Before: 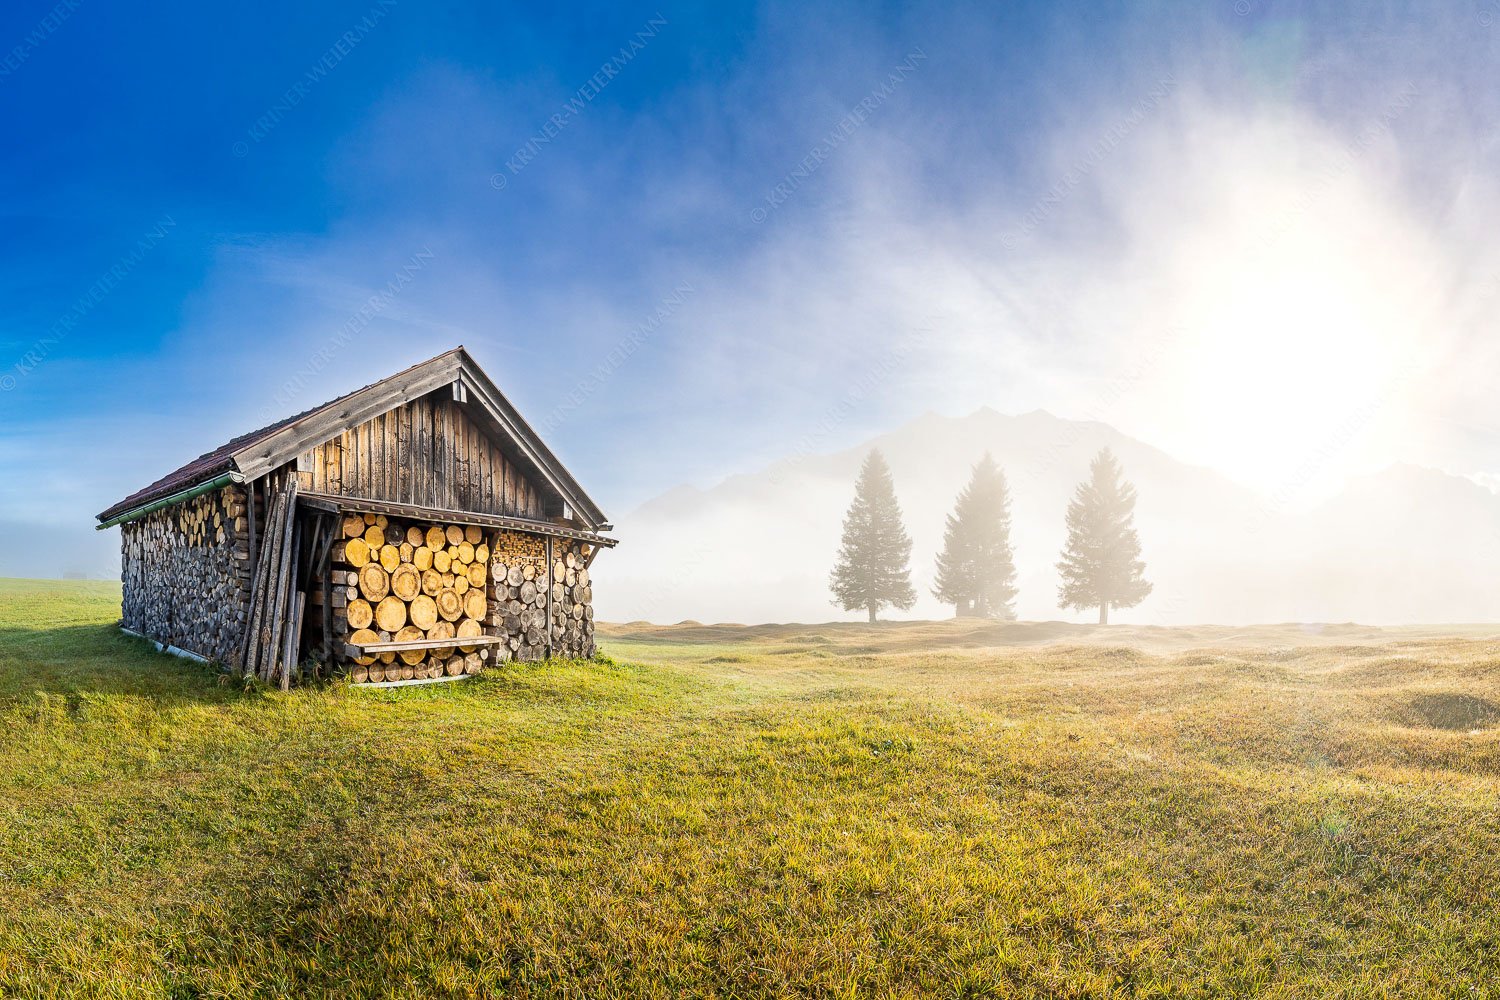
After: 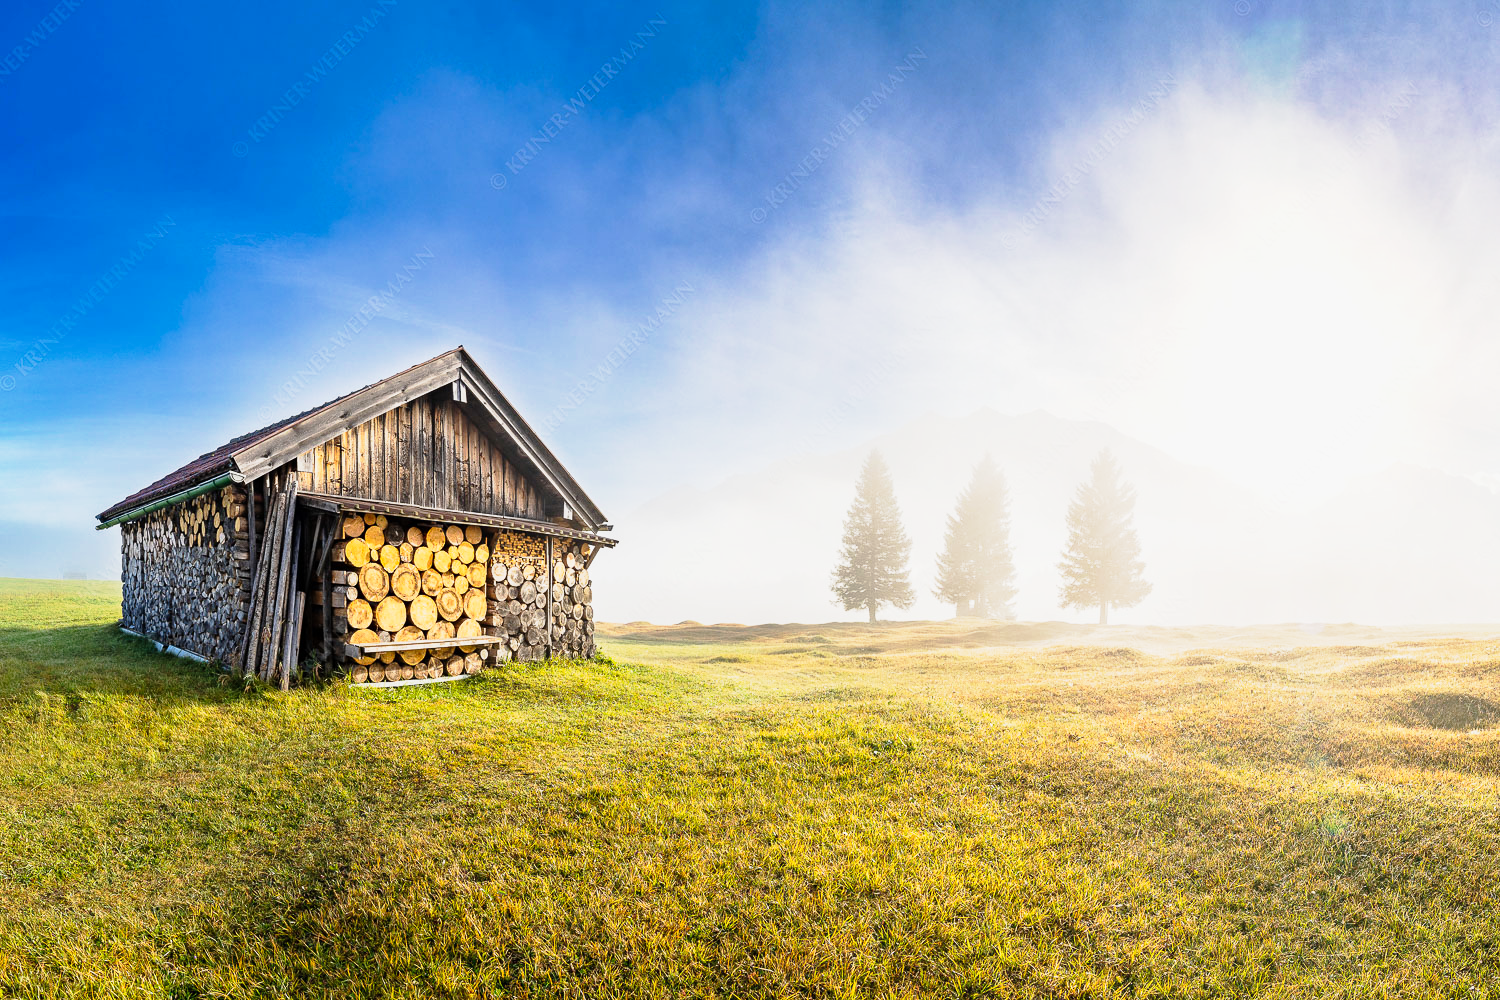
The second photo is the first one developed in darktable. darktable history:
tone curve: curves: ch0 [(0, 0) (0.105, 0.08) (0.195, 0.18) (0.283, 0.288) (0.384, 0.419) (0.485, 0.531) (0.638, 0.69) (0.795, 0.879) (1, 0.977)]; ch1 [(0, 0) (0.161, 0.092) (0.35, 0.33) (0.379, 0.401) (0.456, 0.469) (0.498, 0.503) (0.531, 0.537) (0.596, 0.621) (0.635, 0.655) (1, 1)]; ch2 [(0, 0) (0.371, 0.362) (0.437, 0.437) (0.483, 0.484) (0.53, 0.515) (0.56, 0.58) (0.622, 0.606) (1, 1)], preserve colors none
